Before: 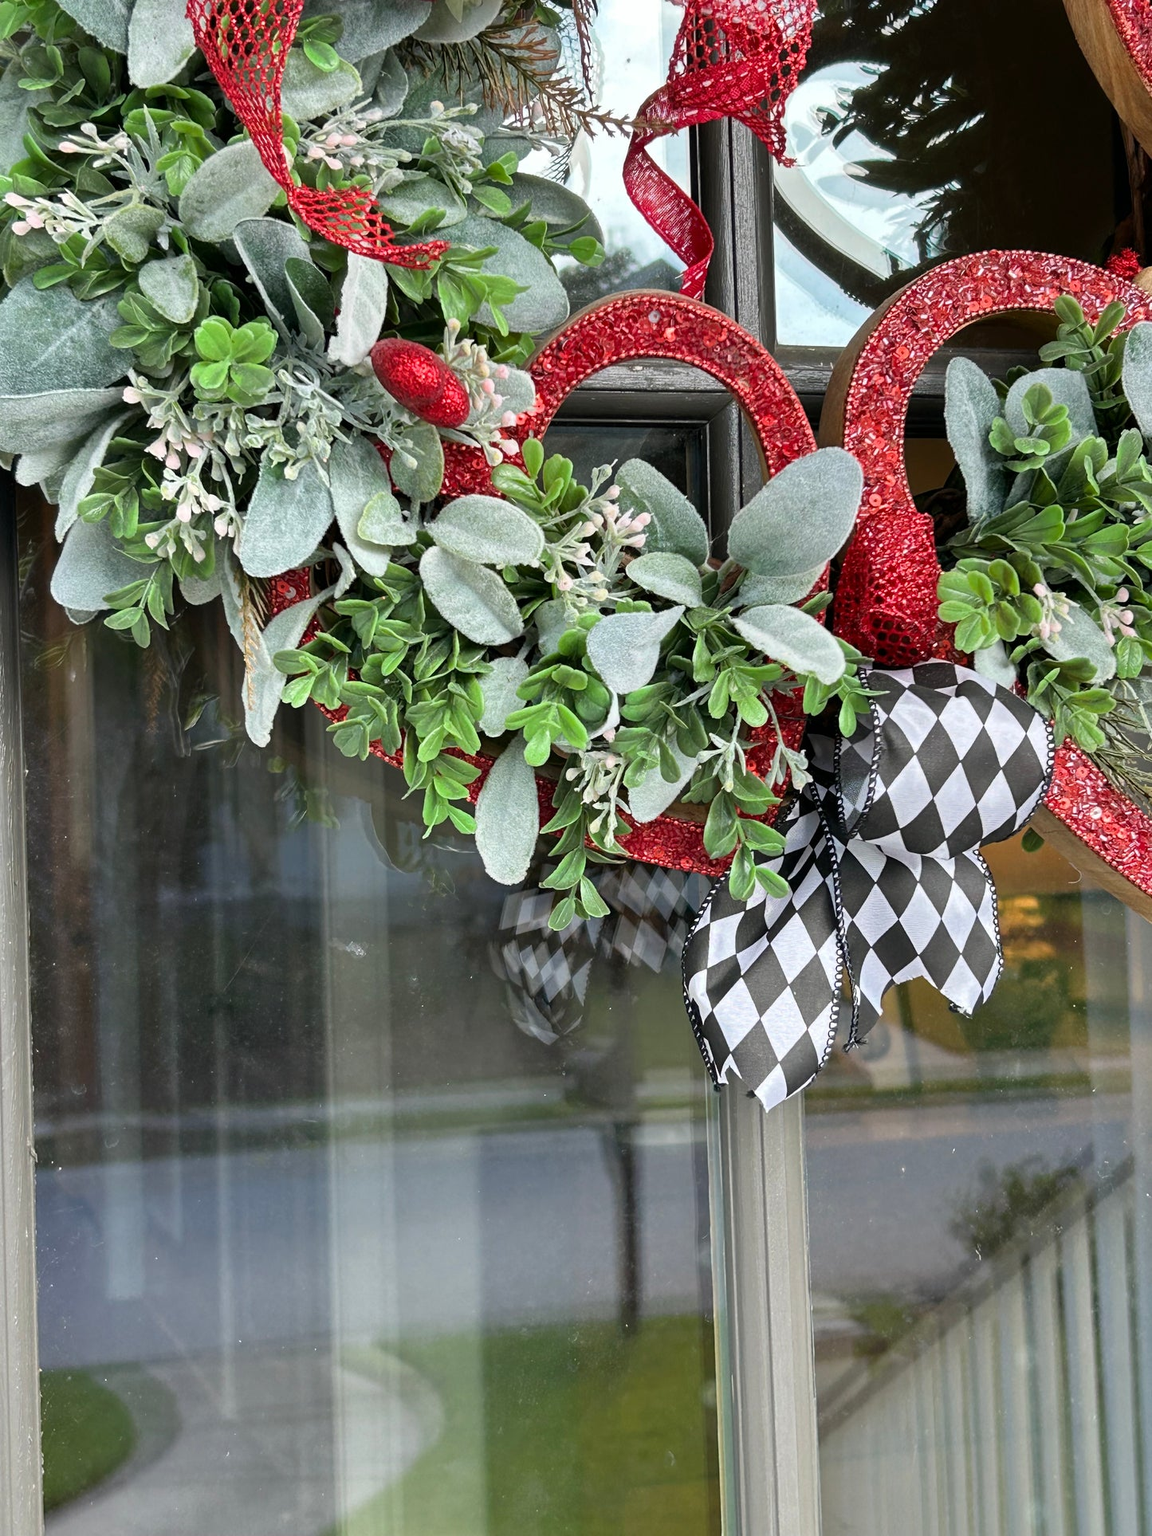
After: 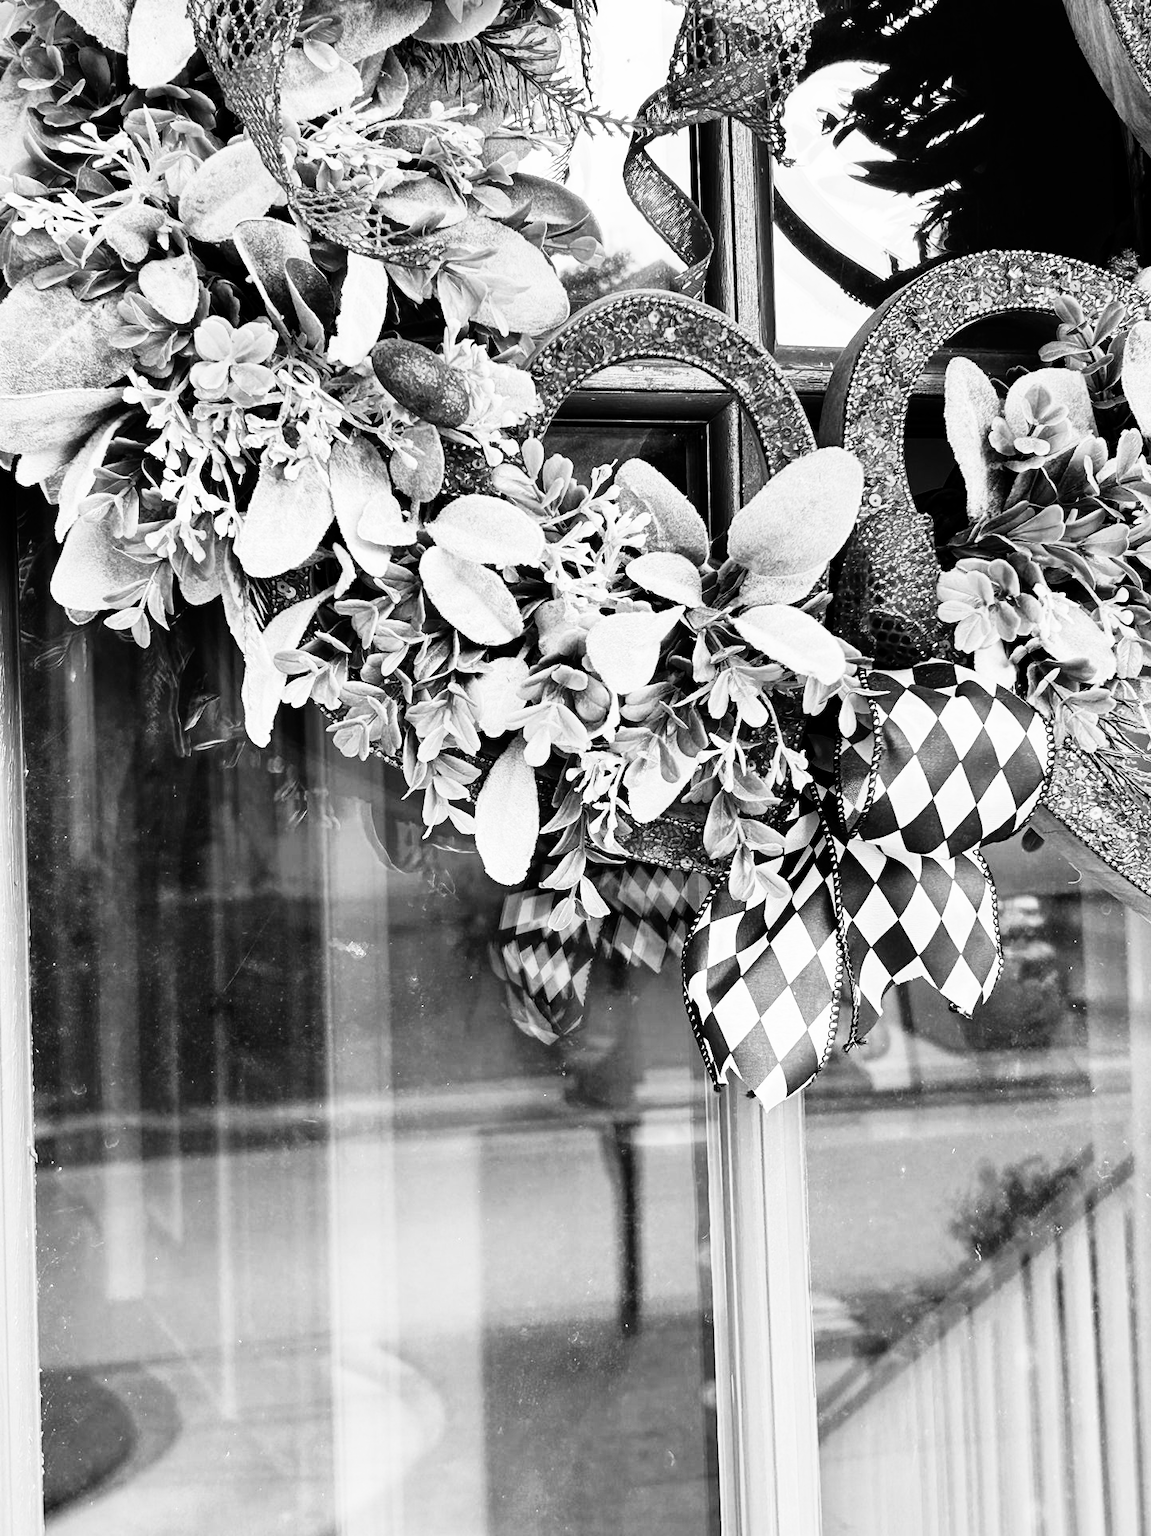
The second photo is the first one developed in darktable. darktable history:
exposure: black level correction 0.001, exposure -0.125 EV, compensate exposure bias true, compensate highlight preservation false
monochrome: on, module defaults
white balance: red 0.98, blue 1.034
rgb curve: curves: ch0 [(0, 0) (0.21, 0.15) (0.24, 0.21) (0.5, 0.75) (0.75, 0.96) (0.89, 0.99) (1, 1)]; ch1 [(0, 0.02) (0.21, 0.13) (0.25, 0.2) (0.5, 0.67) (0.75, 0.9) (0.89, 0.97) (1, 1)]; ch2 [(0, 0.02) (0.21, 0.13) (0.25, 0.2) (0.5, 0.67) (0.75, 0.9) (0.89, 0.97) (1, 1)], compensate middle gray true
